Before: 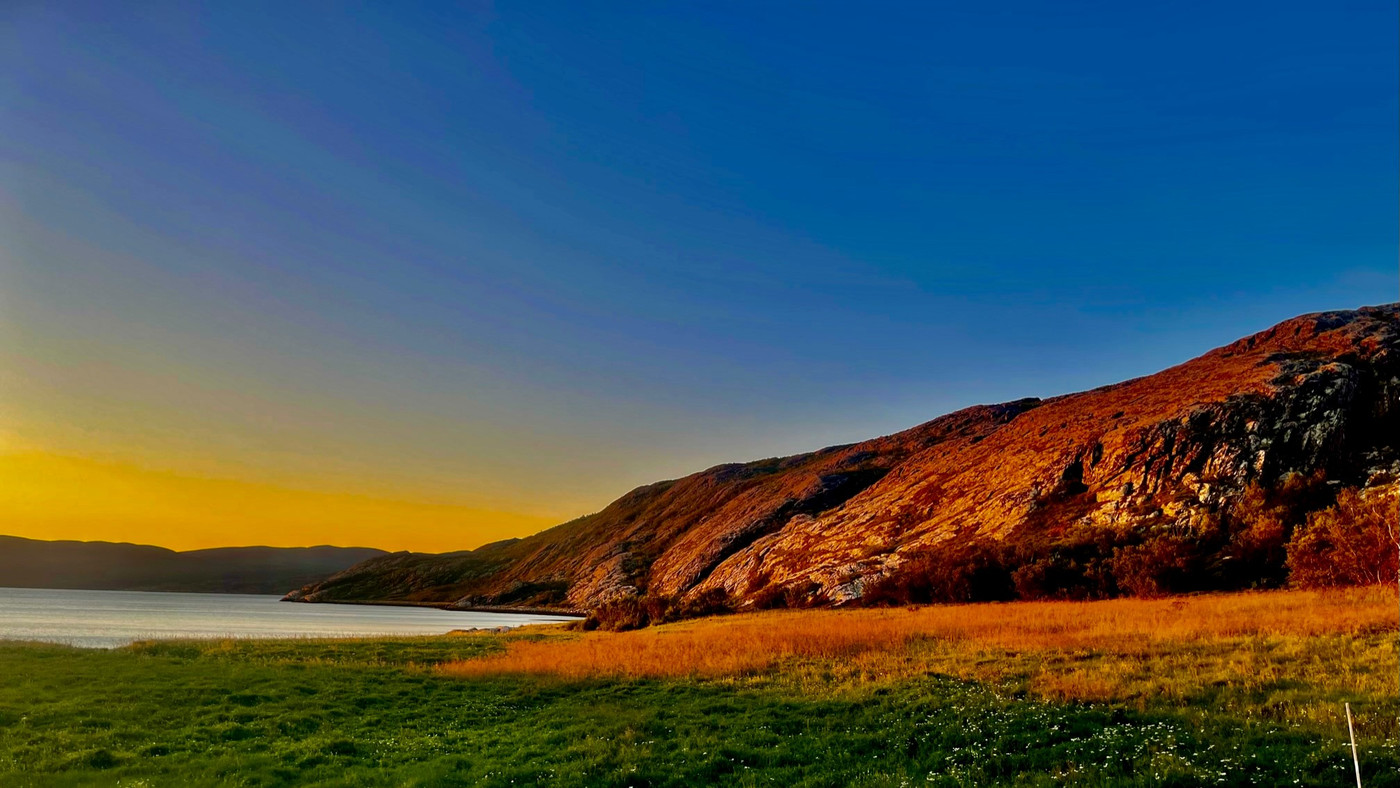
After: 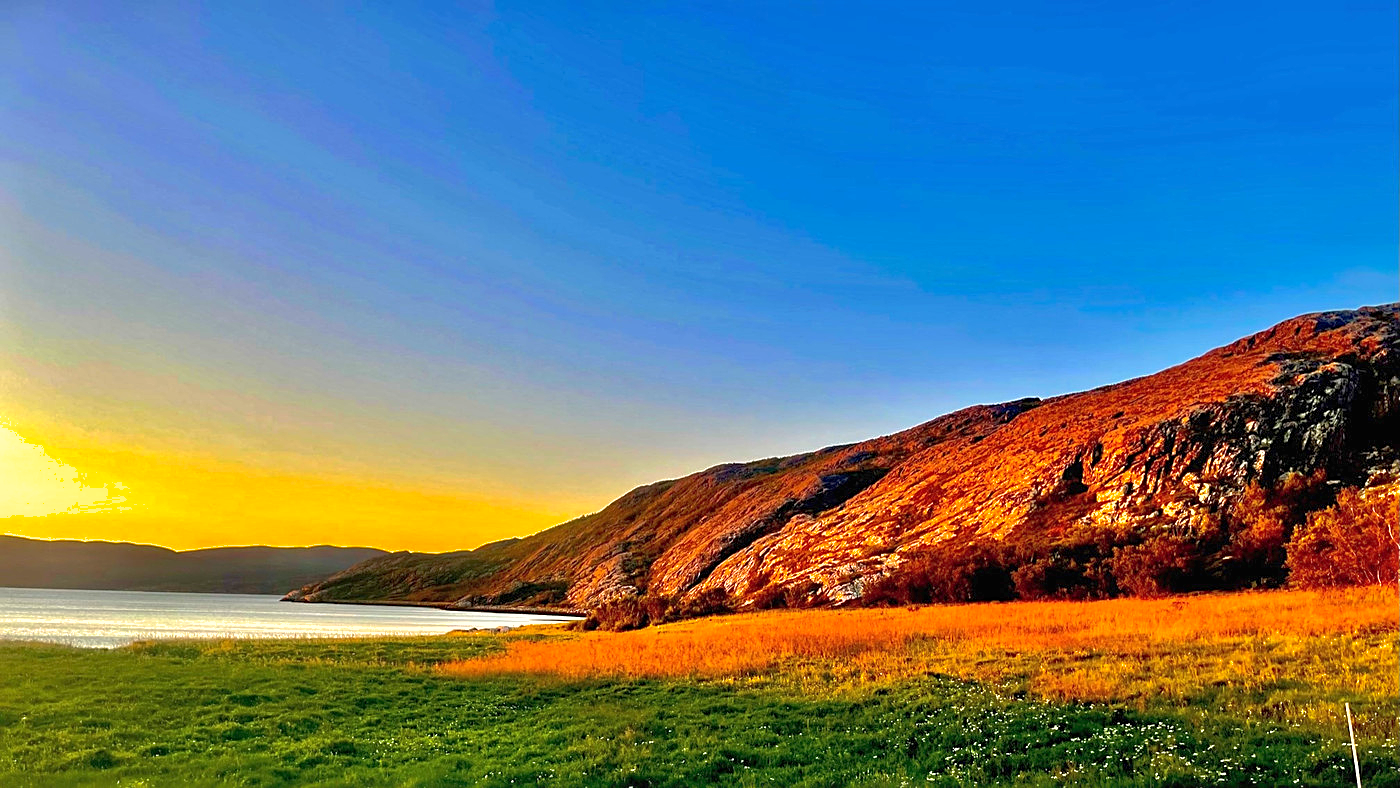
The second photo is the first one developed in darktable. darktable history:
exposure: black level correction 0, exposure 1.2 EV, compensate exposure bias true, compensate highlight preservation false
sharpen: on, module defaults
shadows and highlights: on, module defaults
